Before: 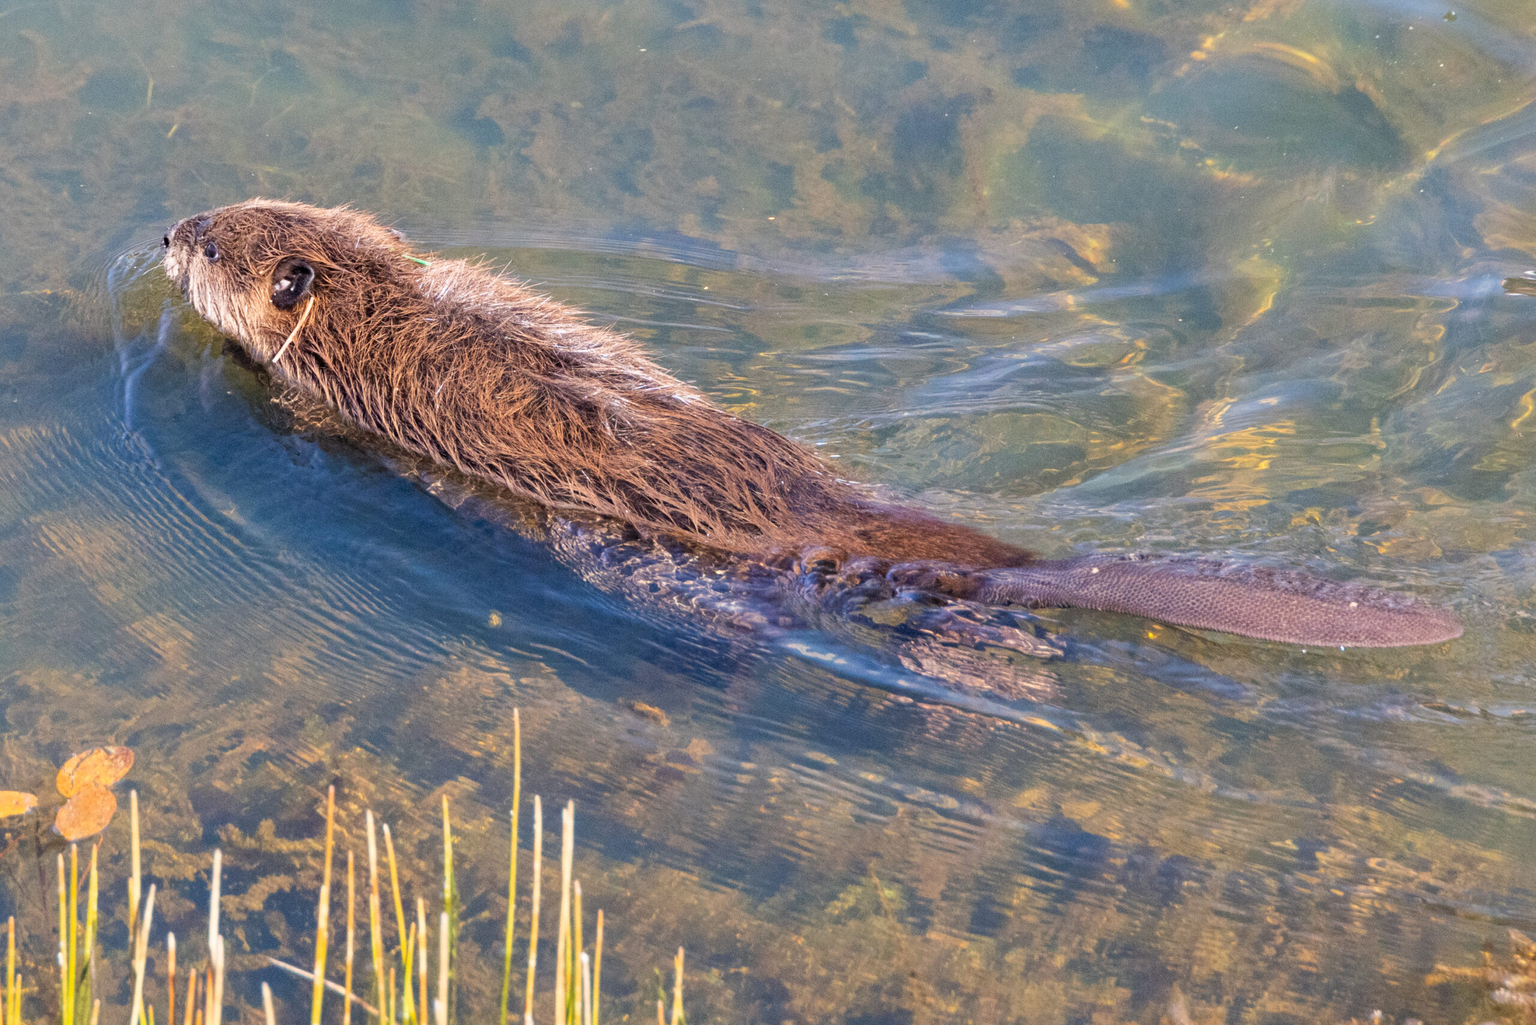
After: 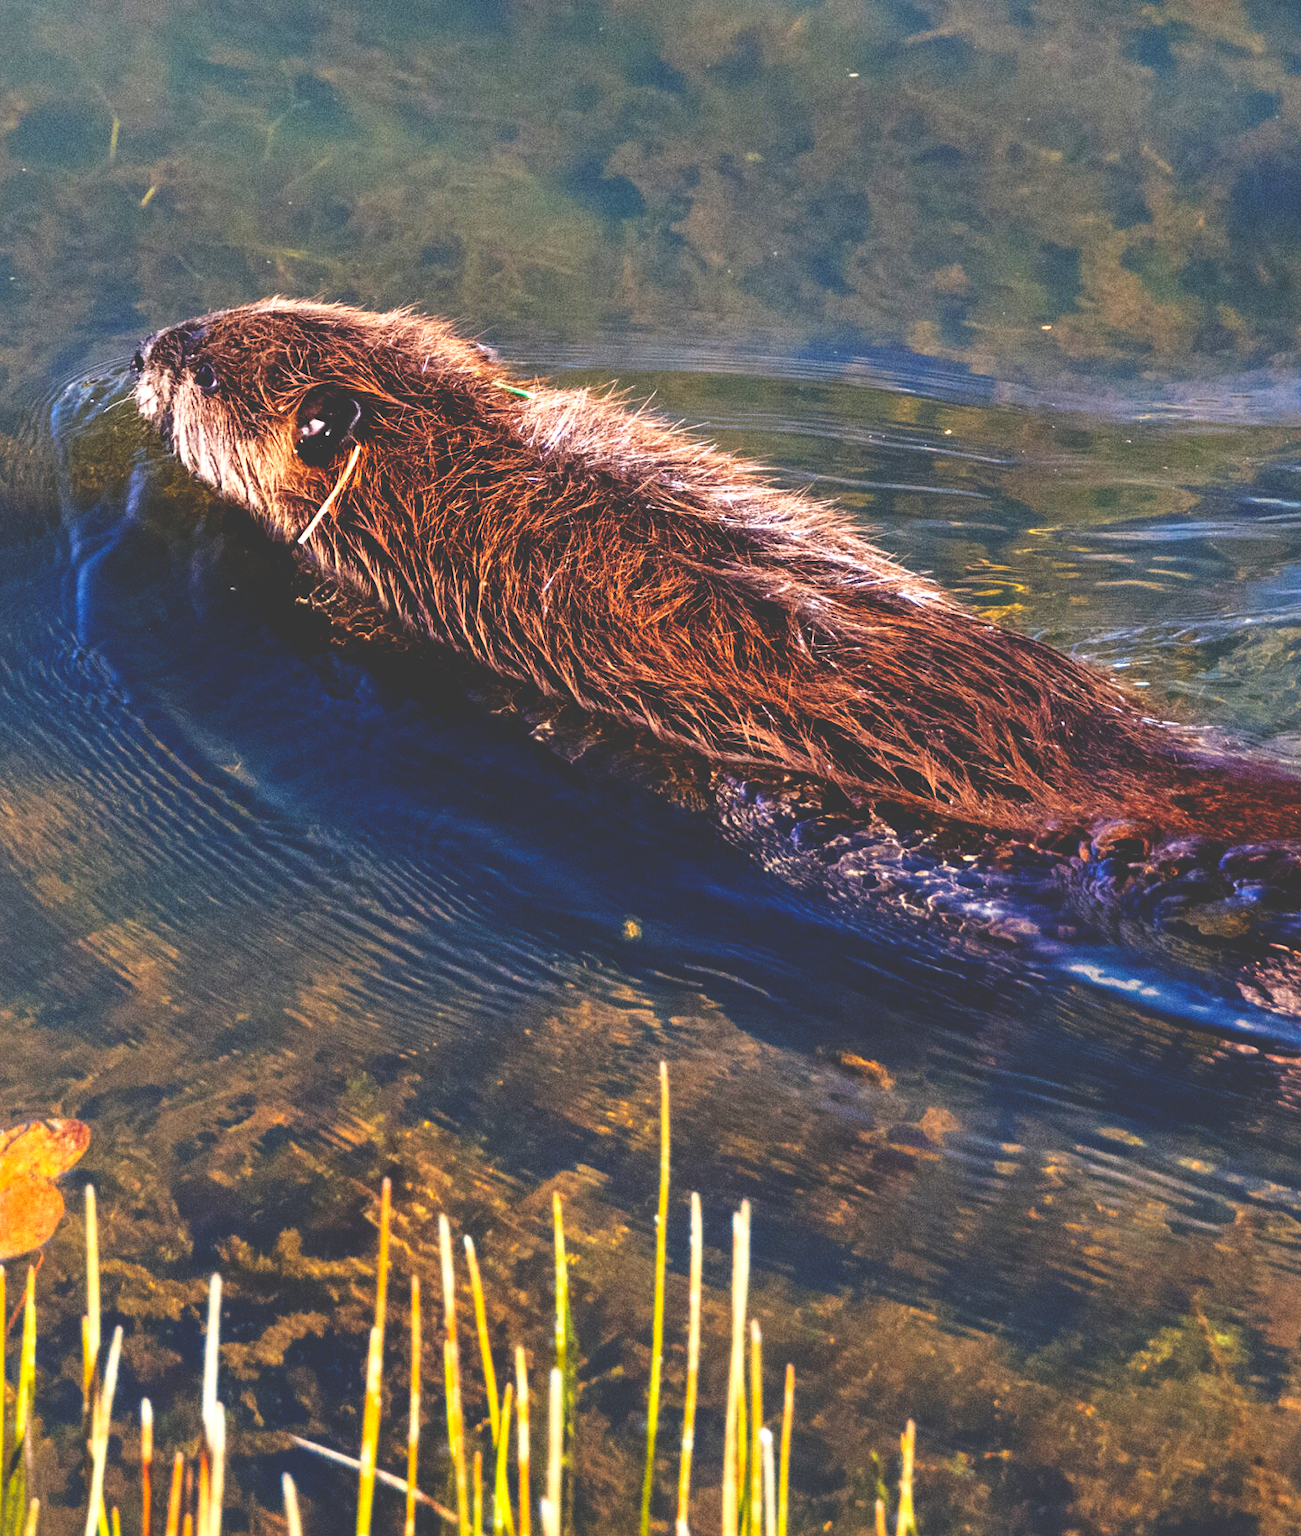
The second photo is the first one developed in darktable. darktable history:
crop: left 4.844%, right 38.662%
base curve: curves: ch0 [(0, 0.036) (0.083, 0.04) (0.804, 1)], preserve colors none
